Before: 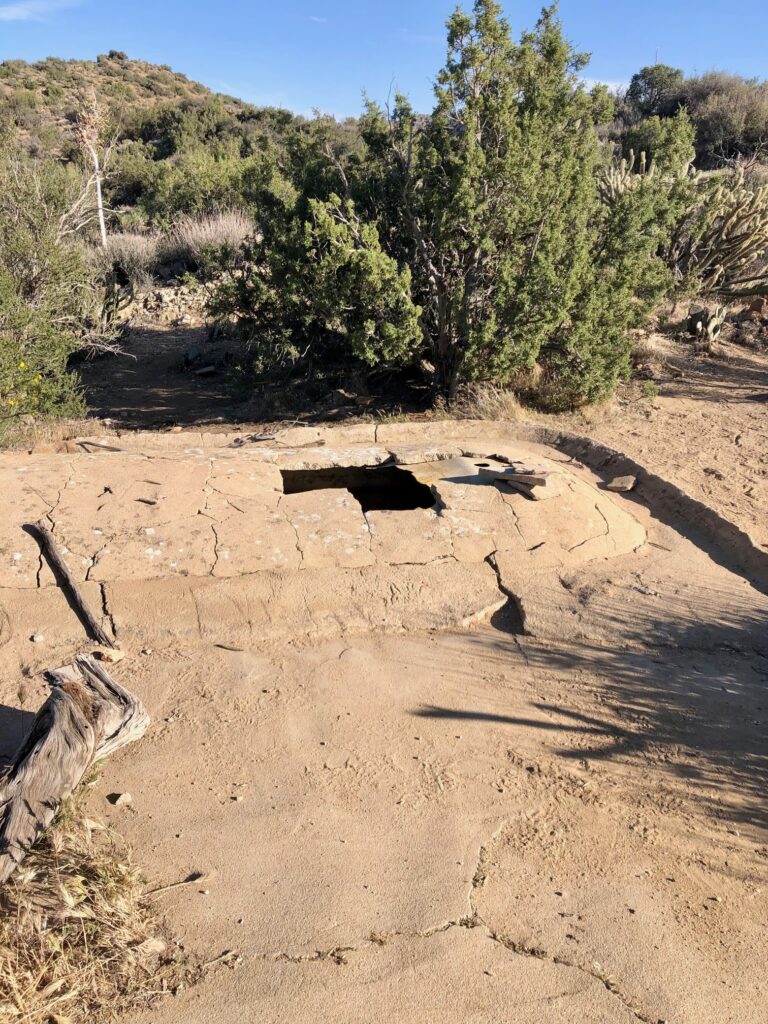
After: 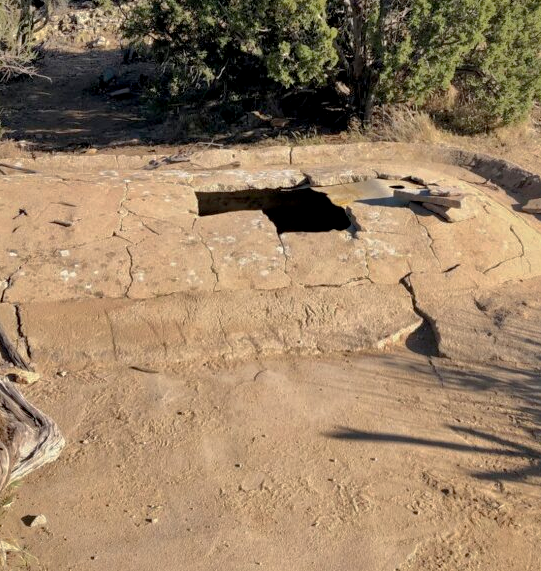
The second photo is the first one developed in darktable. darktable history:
crop: left 11.138%, top 27.171%, right 18.289%, bottom 17.061%
shadows and highlights: shadows 39.32, highlights -59.83
contrast equalizer: y [[0.5, 0.486, 0.447, 0.446, 0.489, 0.5], [0.5 ×6], [0.5 ×6], [0 ×6], [0 ×6]], mix -0.319
